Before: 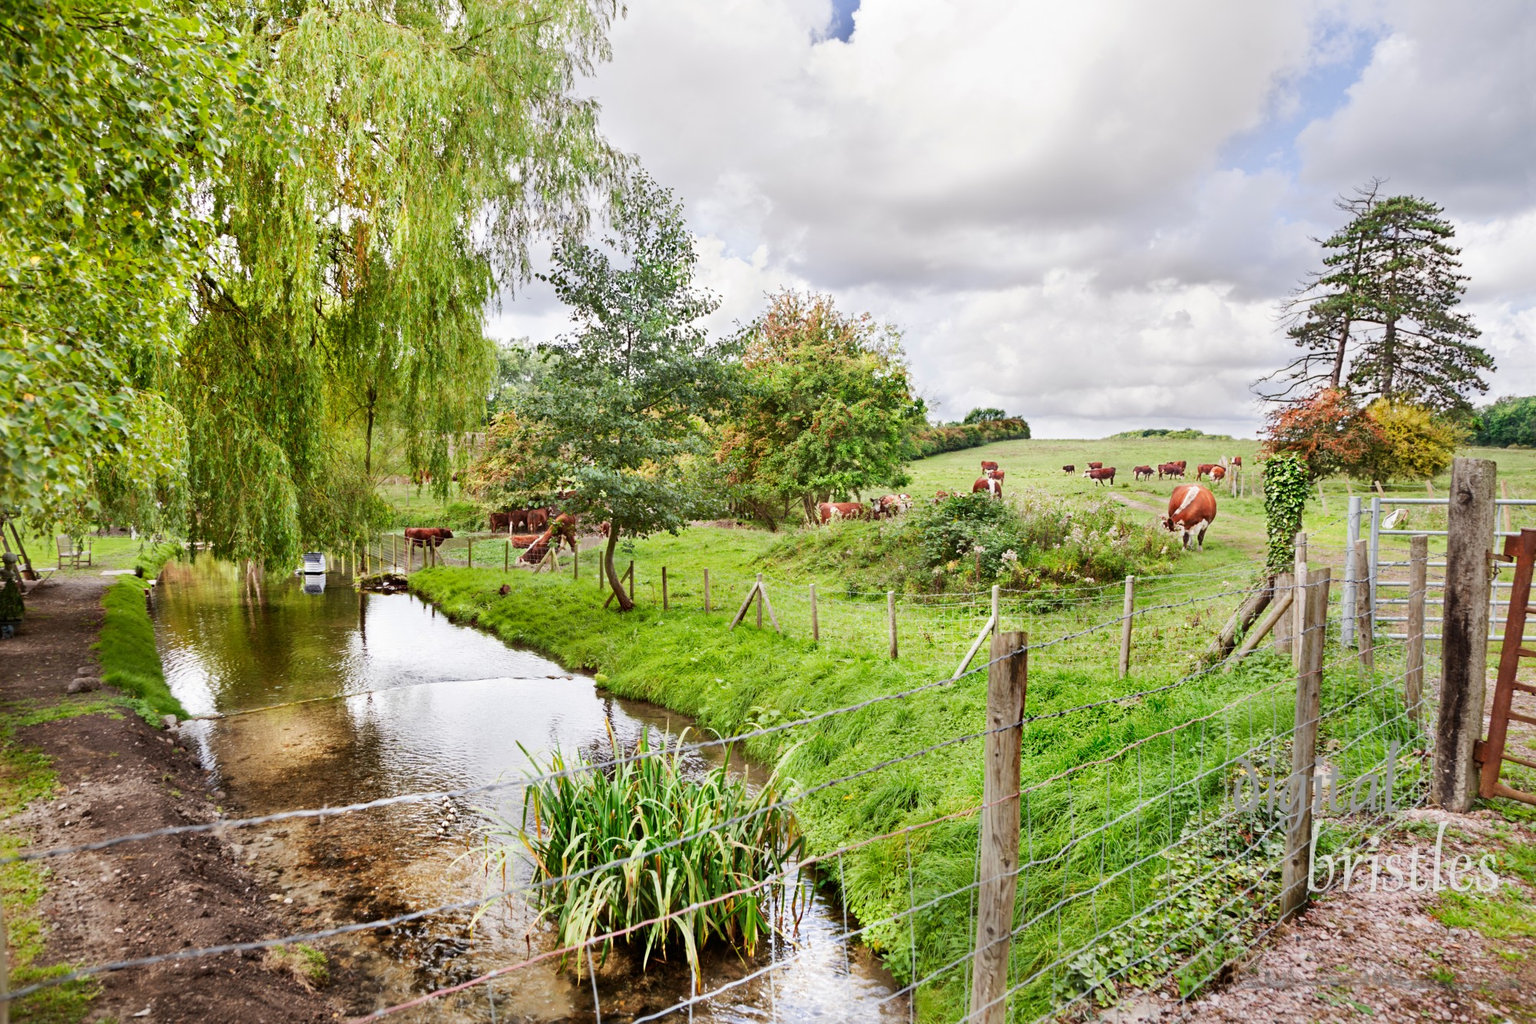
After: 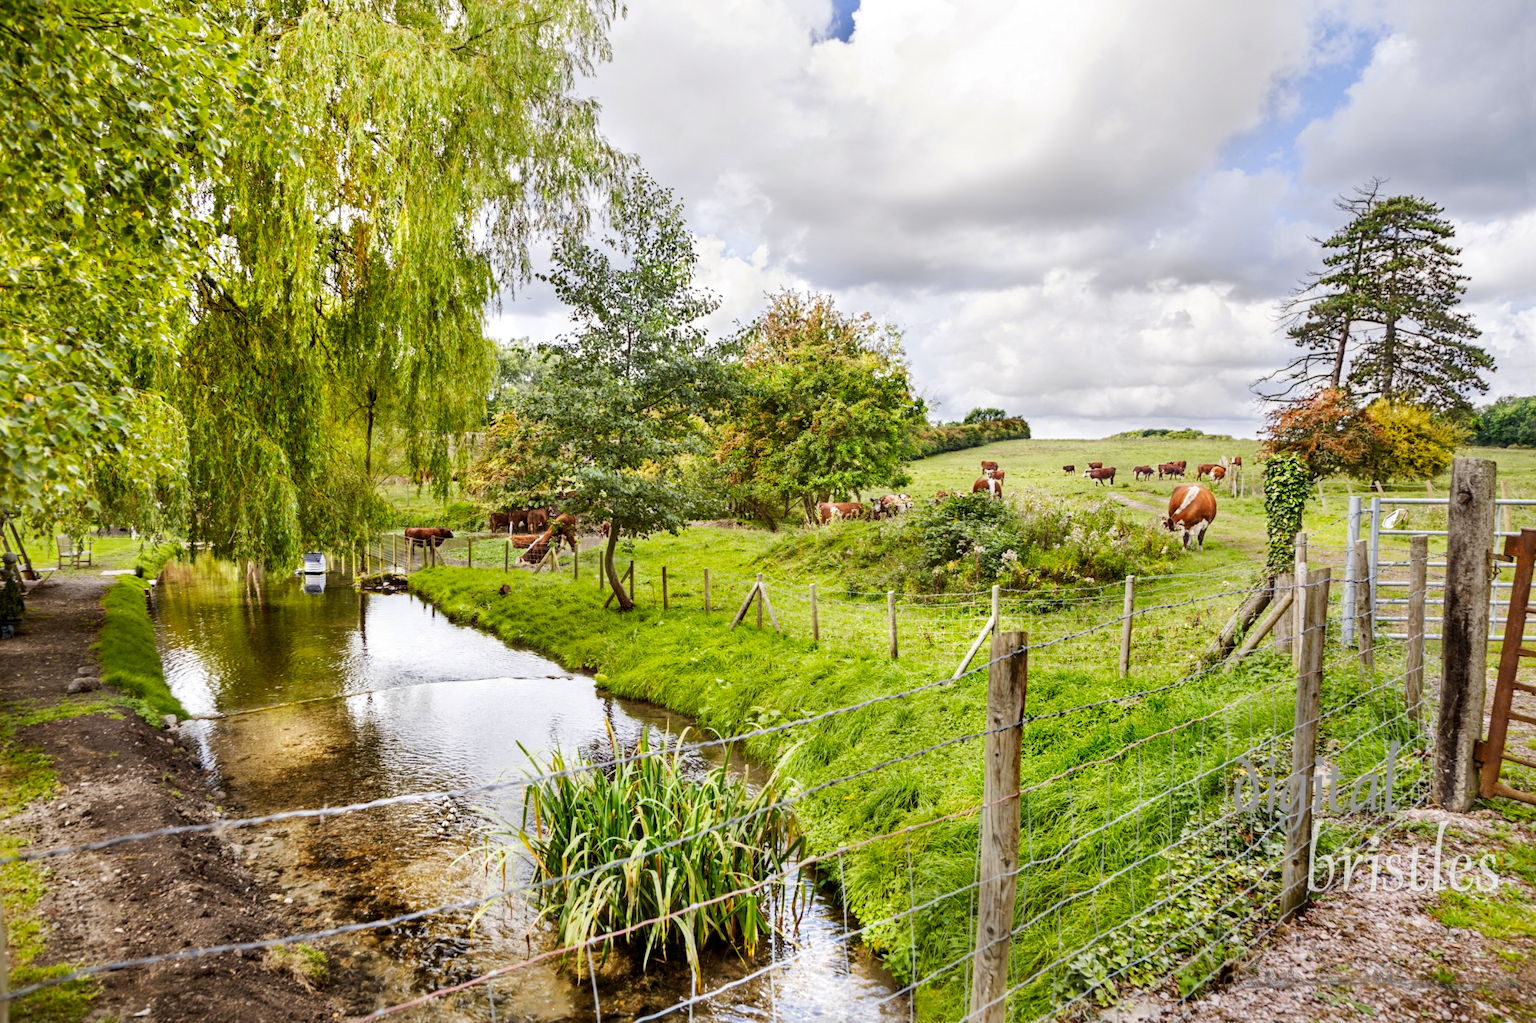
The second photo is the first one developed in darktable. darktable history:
color contrast: green-magenta contrast 0.85, blue-yellow contrast 1.25, unbound 0
local contrast: on, module defaults
white balance: emerald 1
